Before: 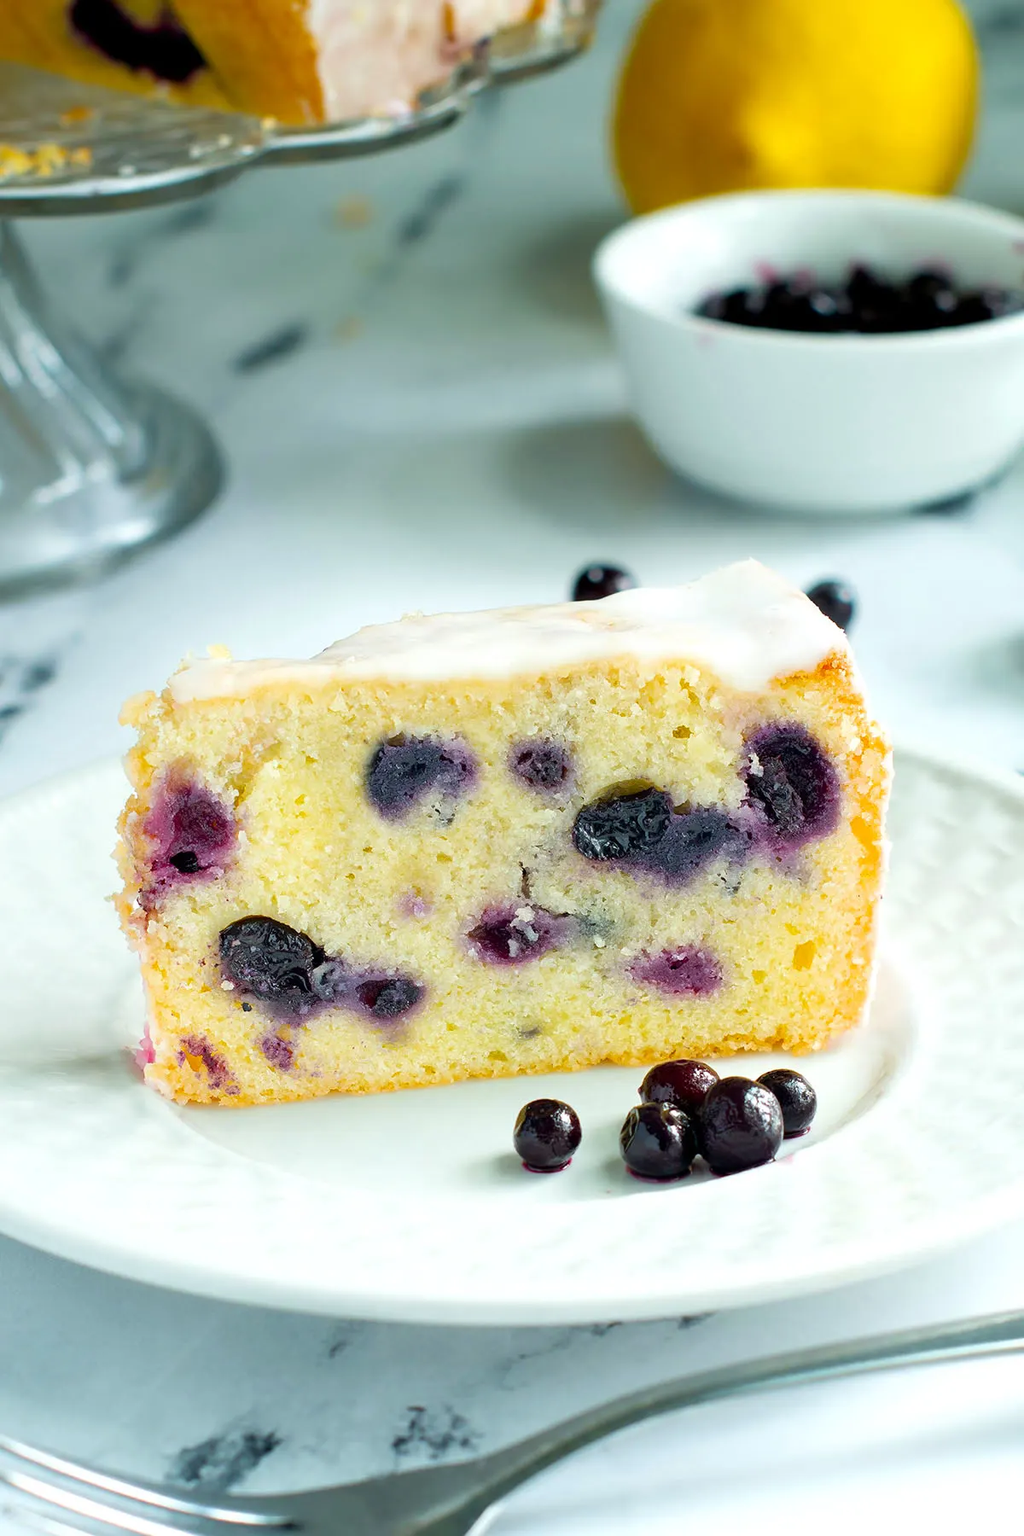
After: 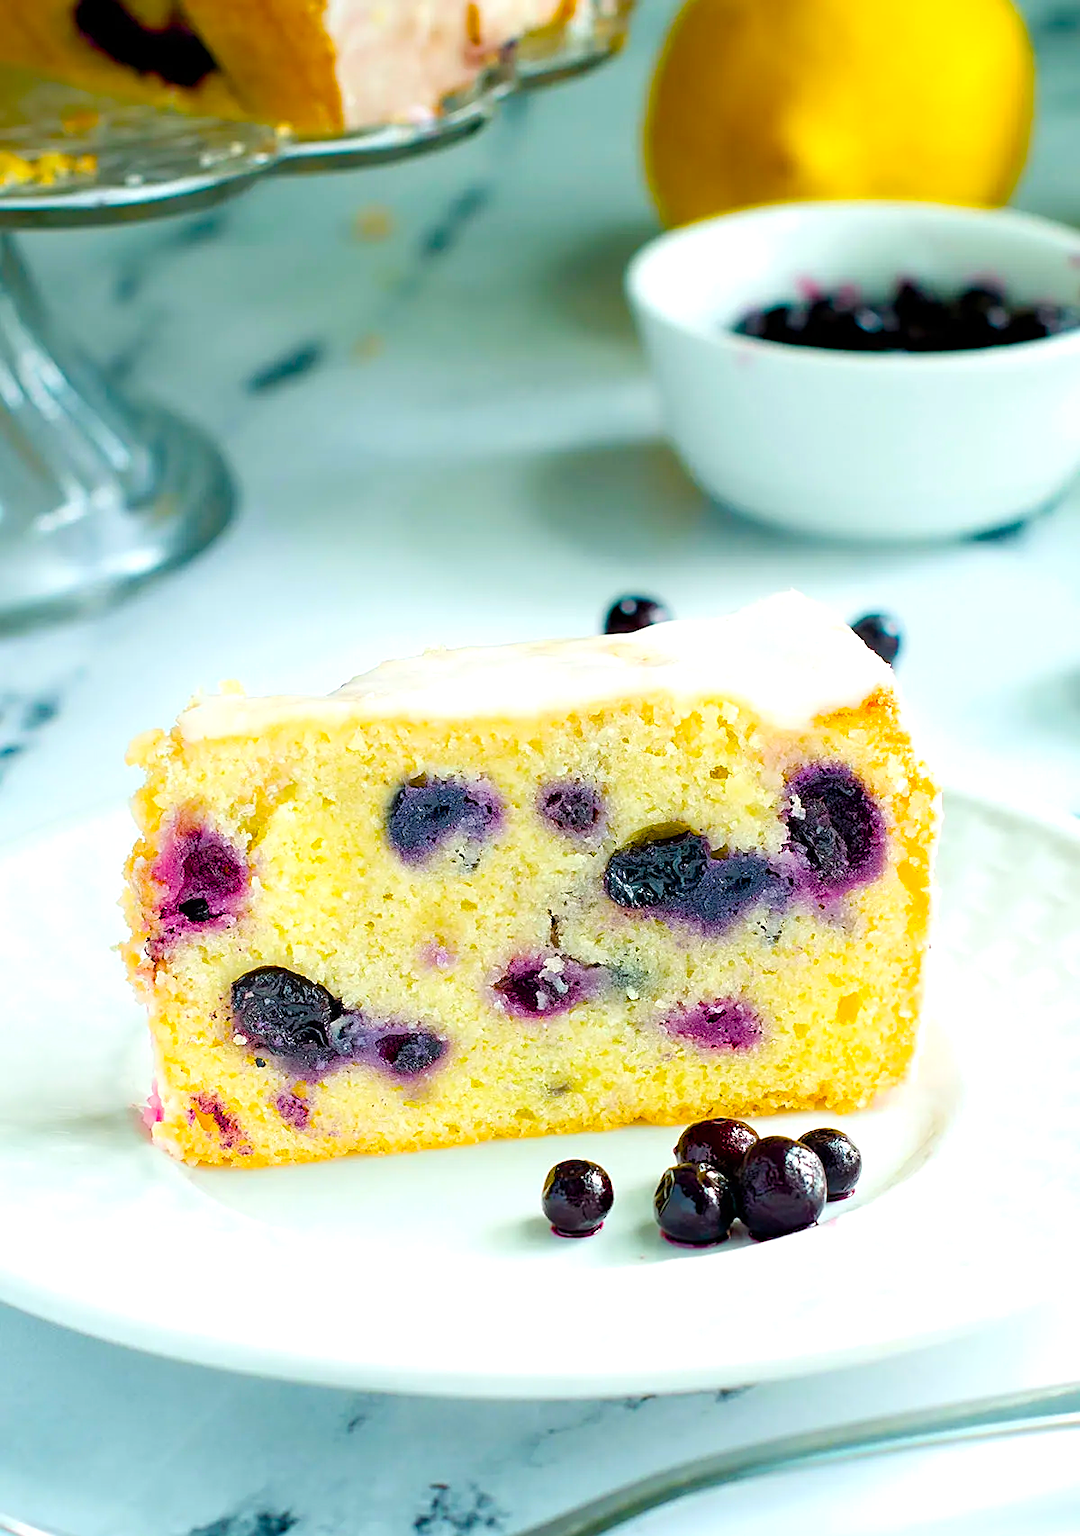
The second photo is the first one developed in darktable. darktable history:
crop and rotate: top 0.009%, bottom 5.182%
sharpen: on, module defaults
shadows and highlights: radius 94.84, shadows -16.16, white point adjustment 0.196, highlights 30.88, compress 48.59%, soften with gaussian
color balance rgb: highlights gain › luminance 14.978%, linear chroma grading › global chroma 22.709%, perceptual saturation grading › global saturation 20%, perceptual saturation grading › highlights -25.1%, perceptual saturation grading › shadows 49.286%, global vibrance 19.562%
